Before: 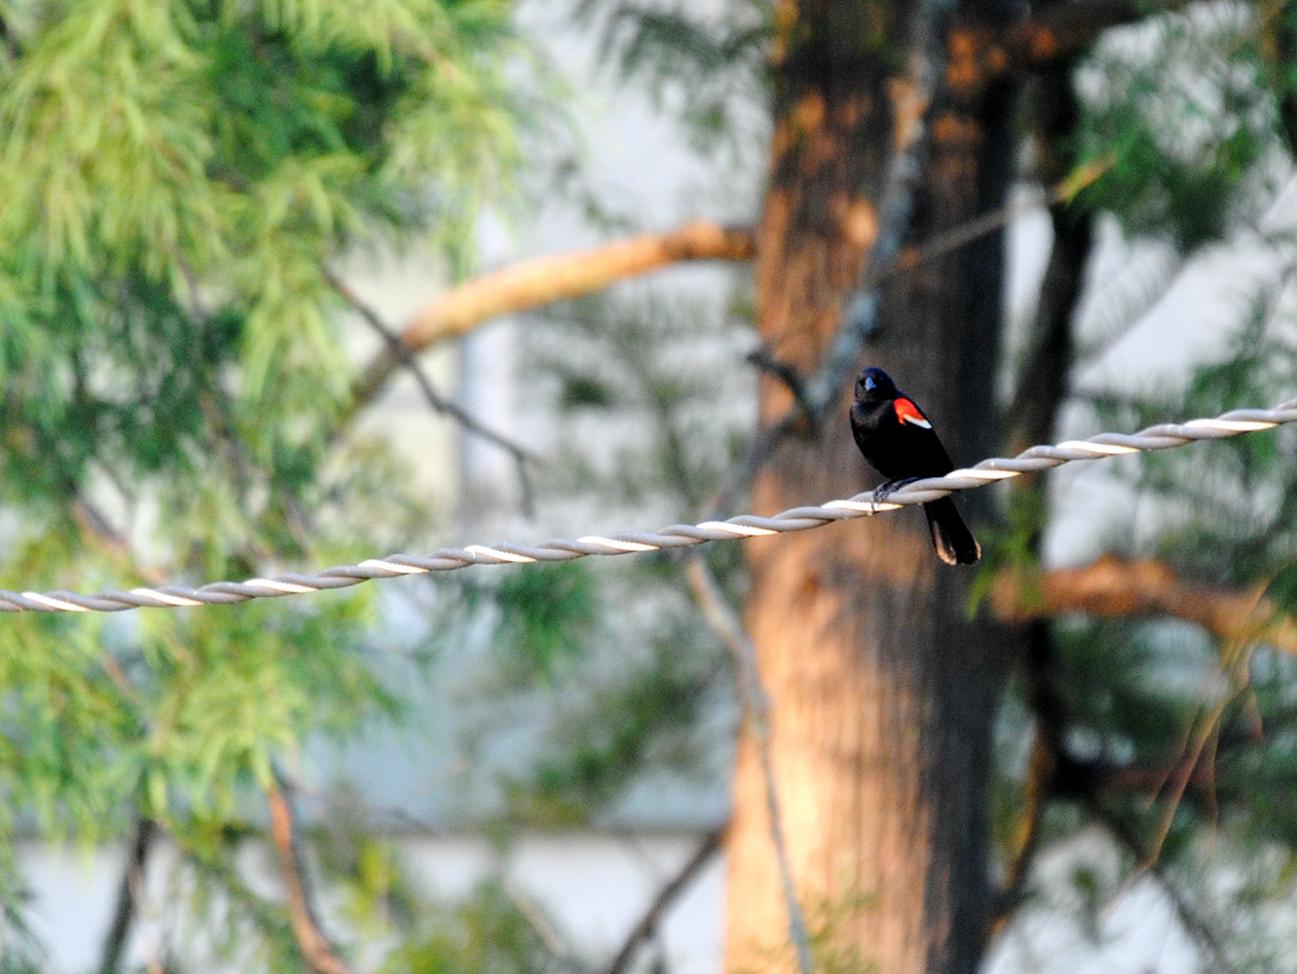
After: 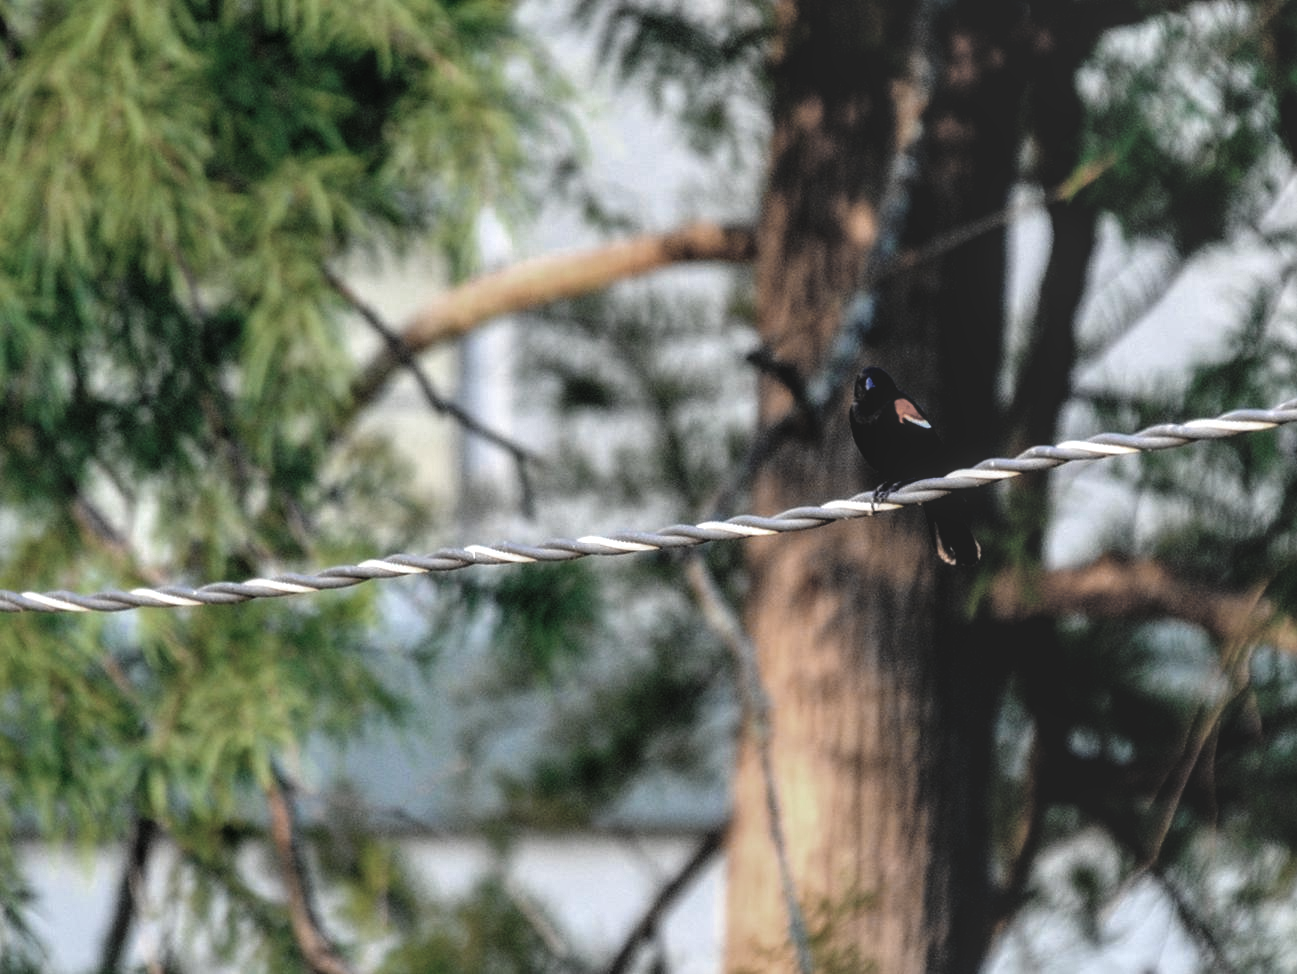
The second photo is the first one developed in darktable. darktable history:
rgb curve: curves: ch0 [(0, 0.186) (0.314, 0.284) (0.775, 0.708) (1, 1)], compensate middle gray true, preserve colors none
local contrast: highlights 79%, shadows 56%, detail 175%, midtone range 0.428
color zones: curves: ch0 [(0, 0.487) (0.241, 0.395) (0.434, 0.373) (0.658, 0.412) (0.838, 0.487)]; ch1 [(0, 0) (0.053, 0.053) (0.211, 0.202) (0.579, 0.259) (0.781, 0.241)]
basic adjustments: black level correction 0.018, exposure 0.33 EV, highlight compression 93.18, middle gray 17.31%, brightness -0.09, saturation 0.33, vibrance -0.21
